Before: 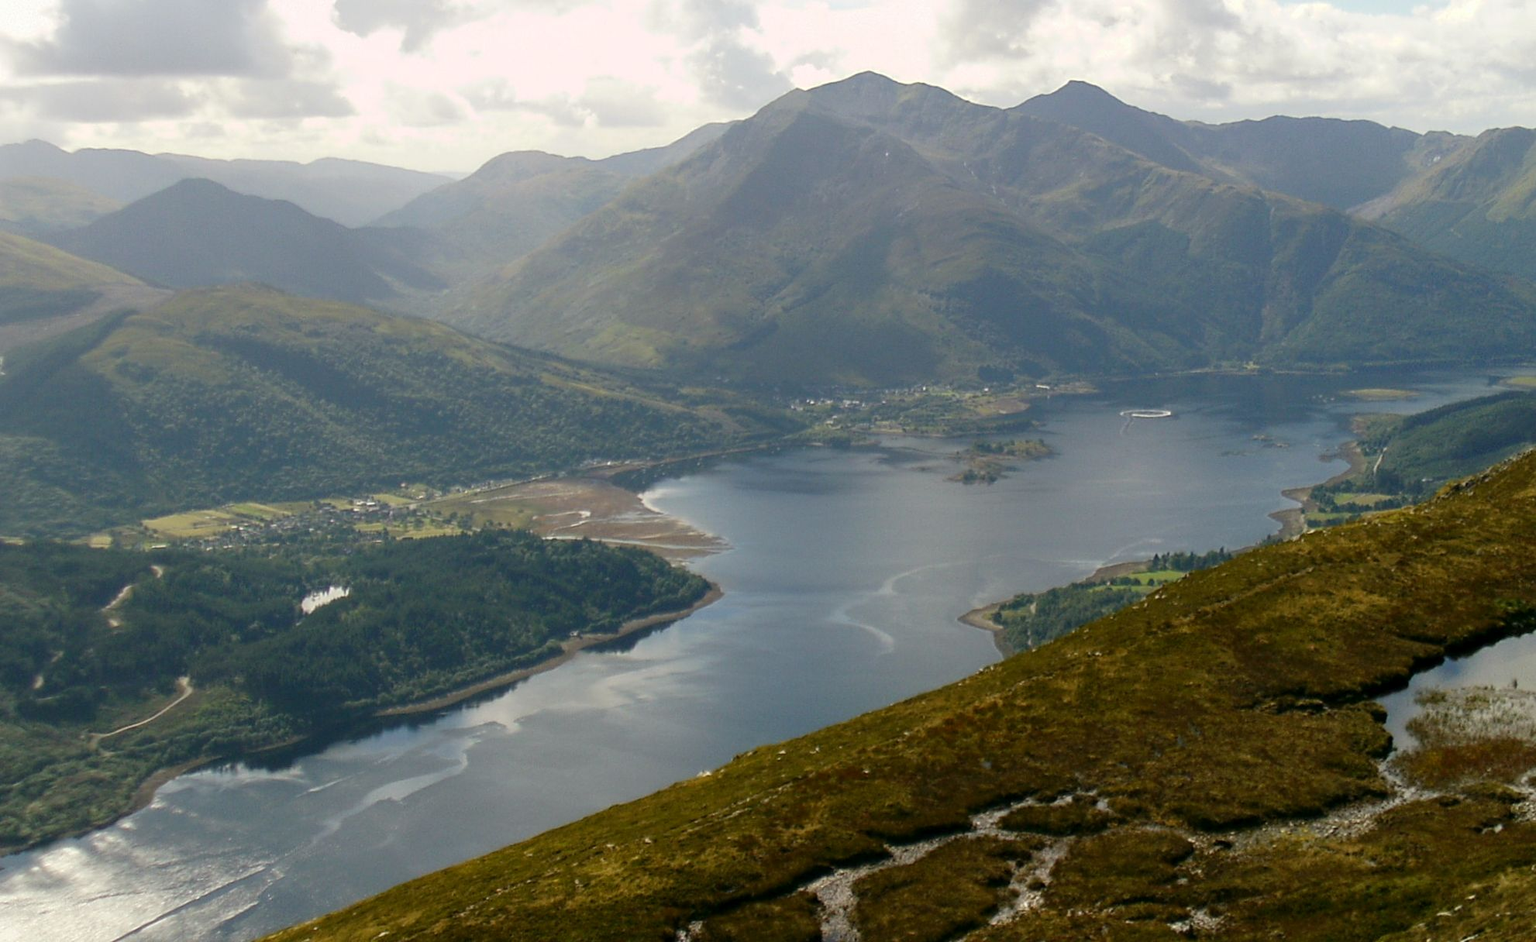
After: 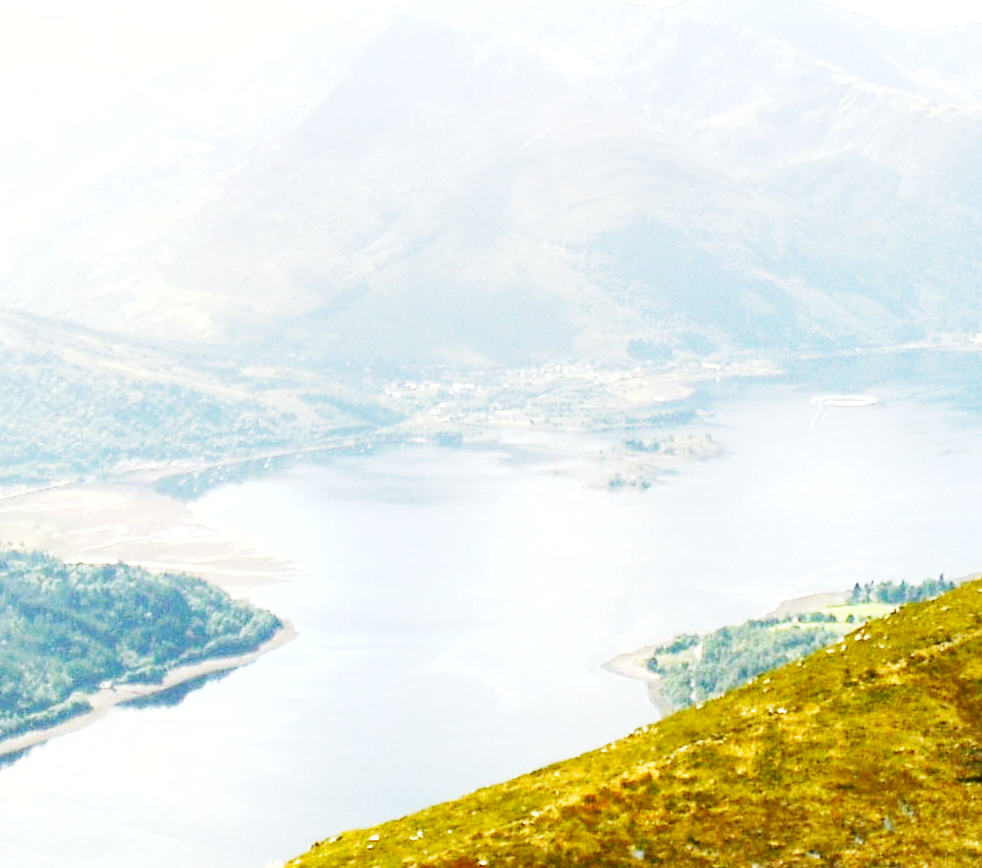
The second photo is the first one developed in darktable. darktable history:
exposure: black level correction 0, exposure 2 EV, compensate highlight preservation false
base curve: curves: ch0 [(0, 0) (0, 0.001) (0.001, 0.001) (0.004, 0.002) (0.007, 0.004) (0.015, 0.013) (0.033, 0.045) (0.052, 0.096) (0.075, 0.17) (0.099, 0.241) (0.163, 0.42) (0.219, 0.55) (0.259, 0.616) (0.327, 0.722) (0.365, 0.765) (0.522, 0.873) (0.547, 0.881) (0.689, 0.919) (0.826, 0.952) (1, 1)], preserve colors none
crop: left 32.075%, top 10.976%, right 18.355%, bottom 17.596%
shadows and highlights: radius 125.46, shadows 30.51, highlights -30.51, low approximation 0.01, soften with gaussian
